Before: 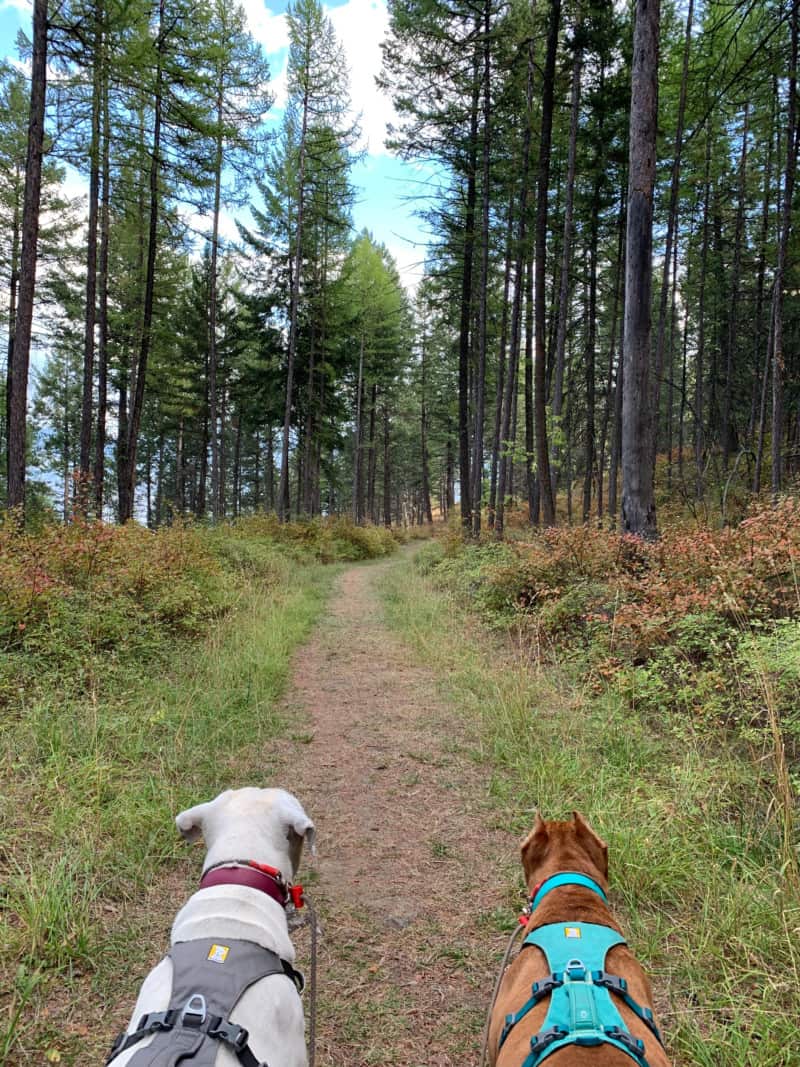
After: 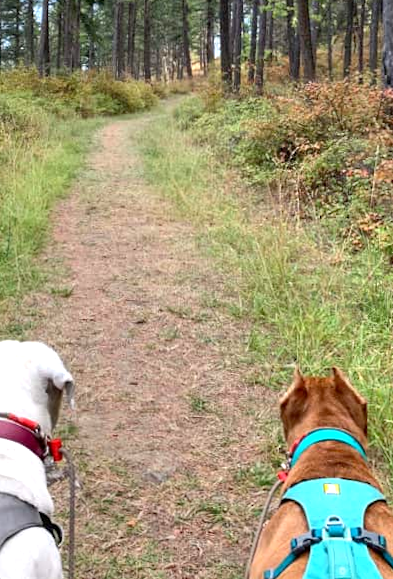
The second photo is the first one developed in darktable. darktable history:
rotate and perspective: rotation 0.192°, lens shift (horizontal) -0.015, crop left 0.005, crop right 0.996, crop top 0.006, crop bottom 0.99
crop: left 29.672%, top 41.786%, right 20.851%, bottom 3.487%
exposure: black level correction 0.001, exposure 0.675 EV, compensate highlight preservation false
